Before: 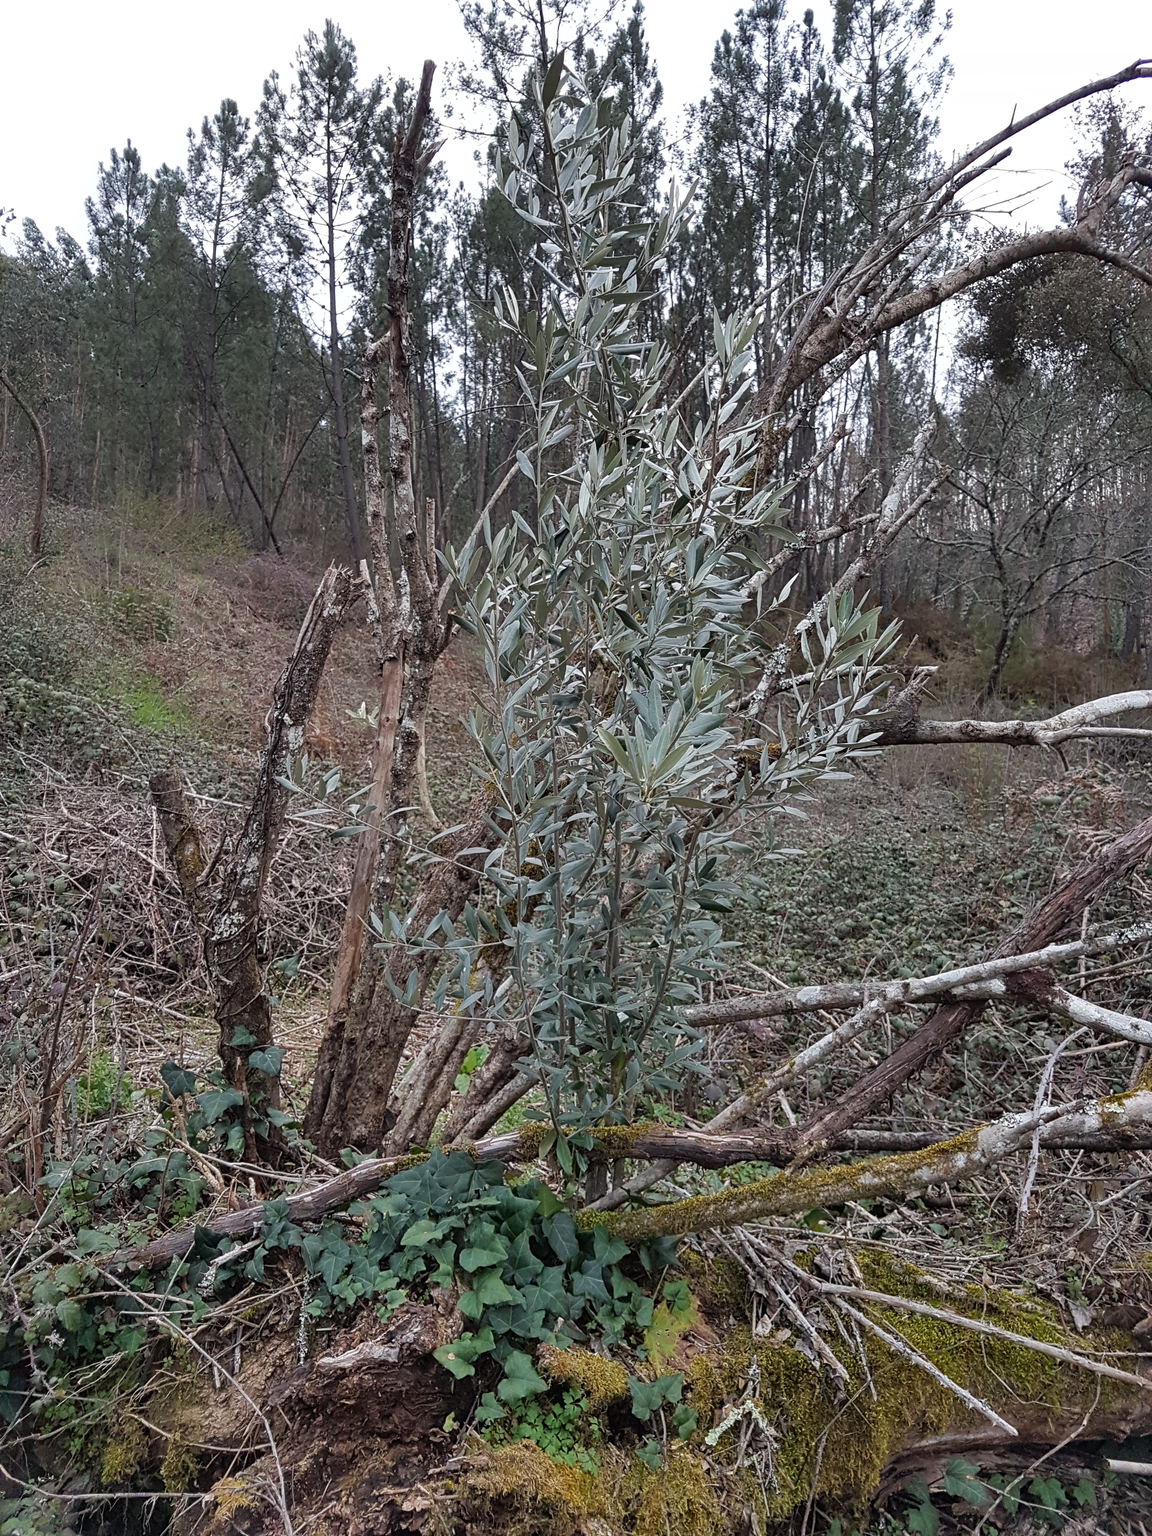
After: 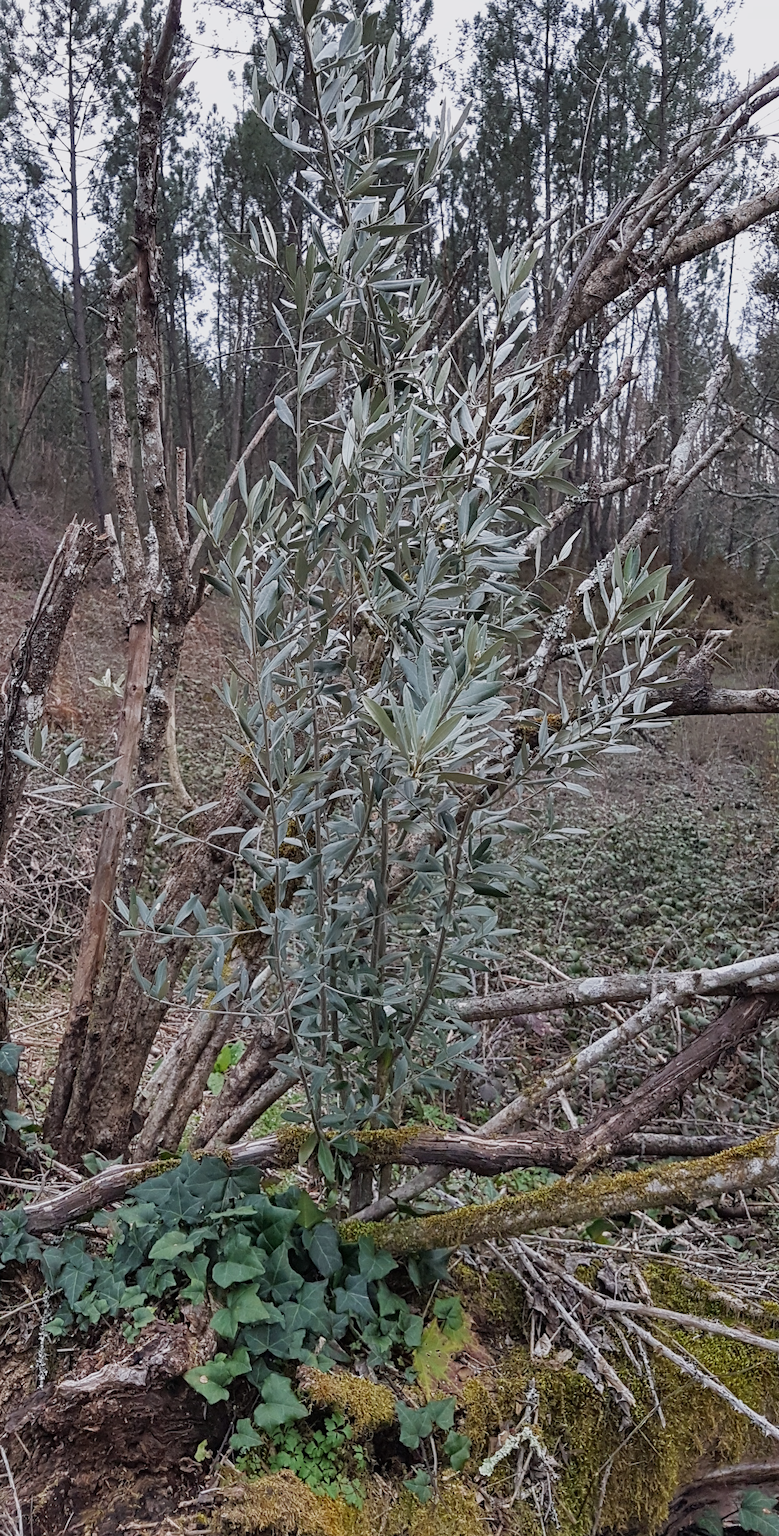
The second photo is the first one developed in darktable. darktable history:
white balance: red 1.004, blue 1.024
crop and rotate: left 22.918%, top 5.629%, right 14.711%, bottom 2.247%
sigmoid: contrast 1.22, skew 0.65
